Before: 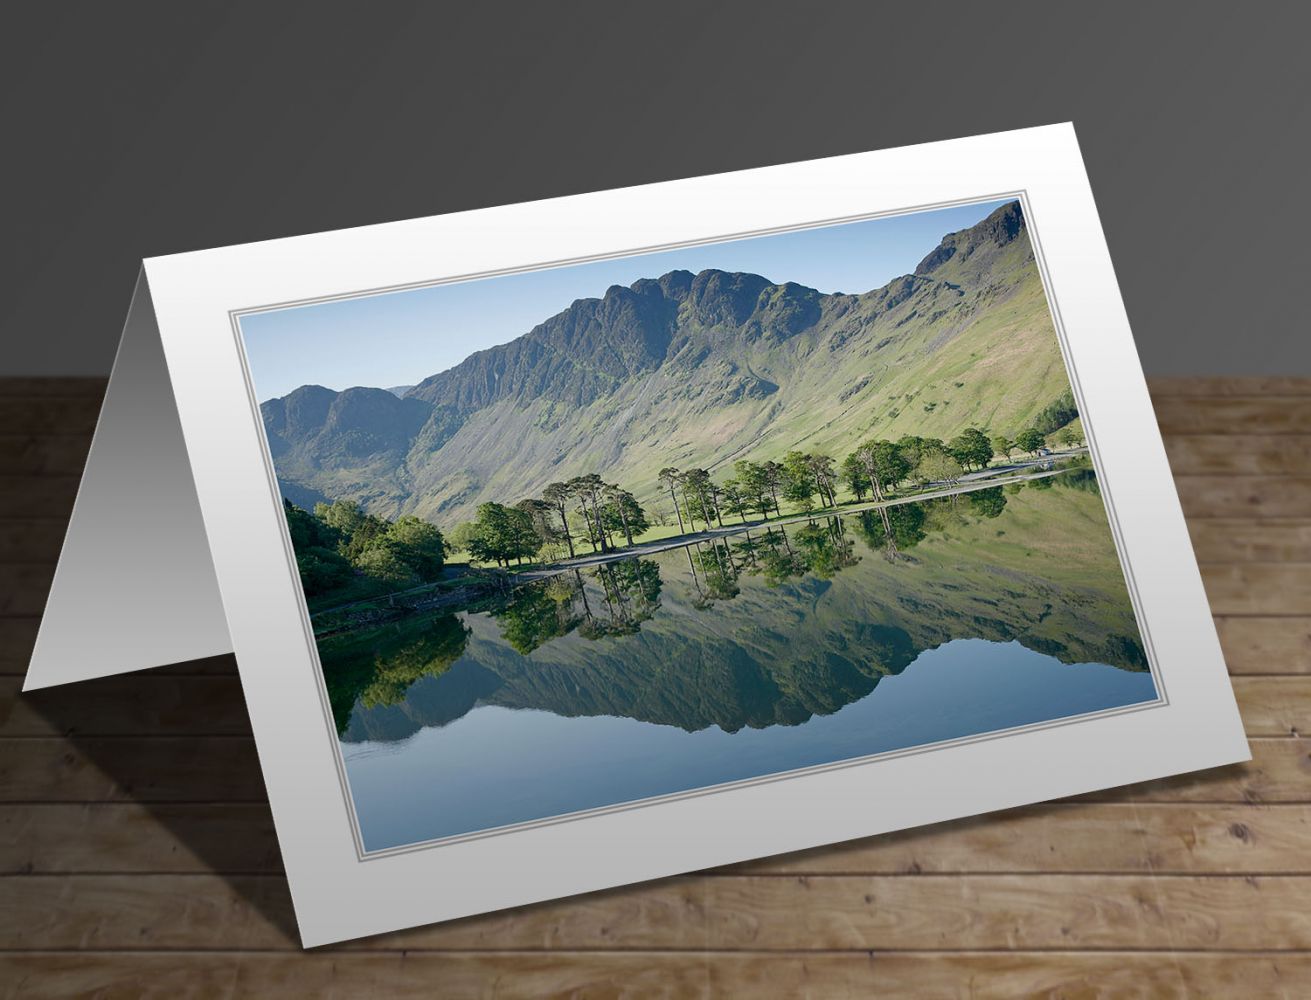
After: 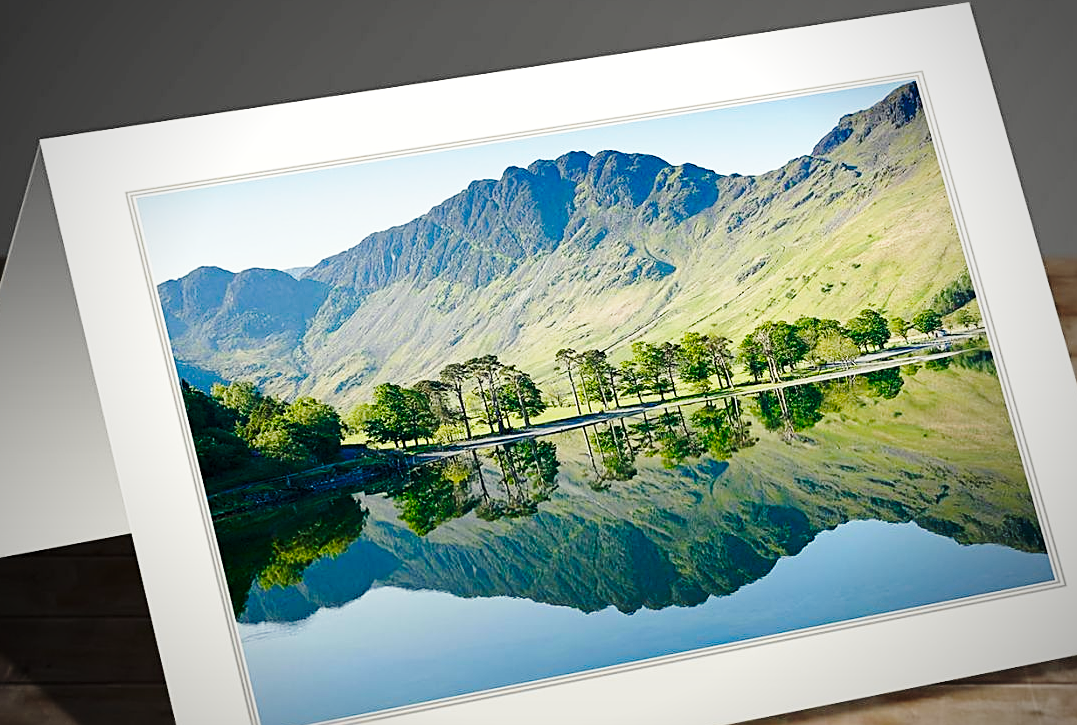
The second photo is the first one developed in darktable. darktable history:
color balance rgb: highlights gain › luminance 5.721%, highlights gain › chroma 2.618%, highlights gain › hue 88.24°, linear chroma grading › shadows 31.477%, linear chroma grading › global chroma -2.177%, linear chroma grading › mid-tones 4.436%, perceptual saturation grading › global saturation 17.697%
sharpen: on, module defaults
base curve: curves: ch0 [(0, 0) (0.036, 0.037) (0.121, 0.228) (0.46, 0.76) (0.859, 0.983) (1, 1)], preserve colors none
crop: left 7.894%, top 11.974%, right 9.946%, bottom 15.455%
vignetting: fall-off start 67.05%, width/height ratio 1.007
